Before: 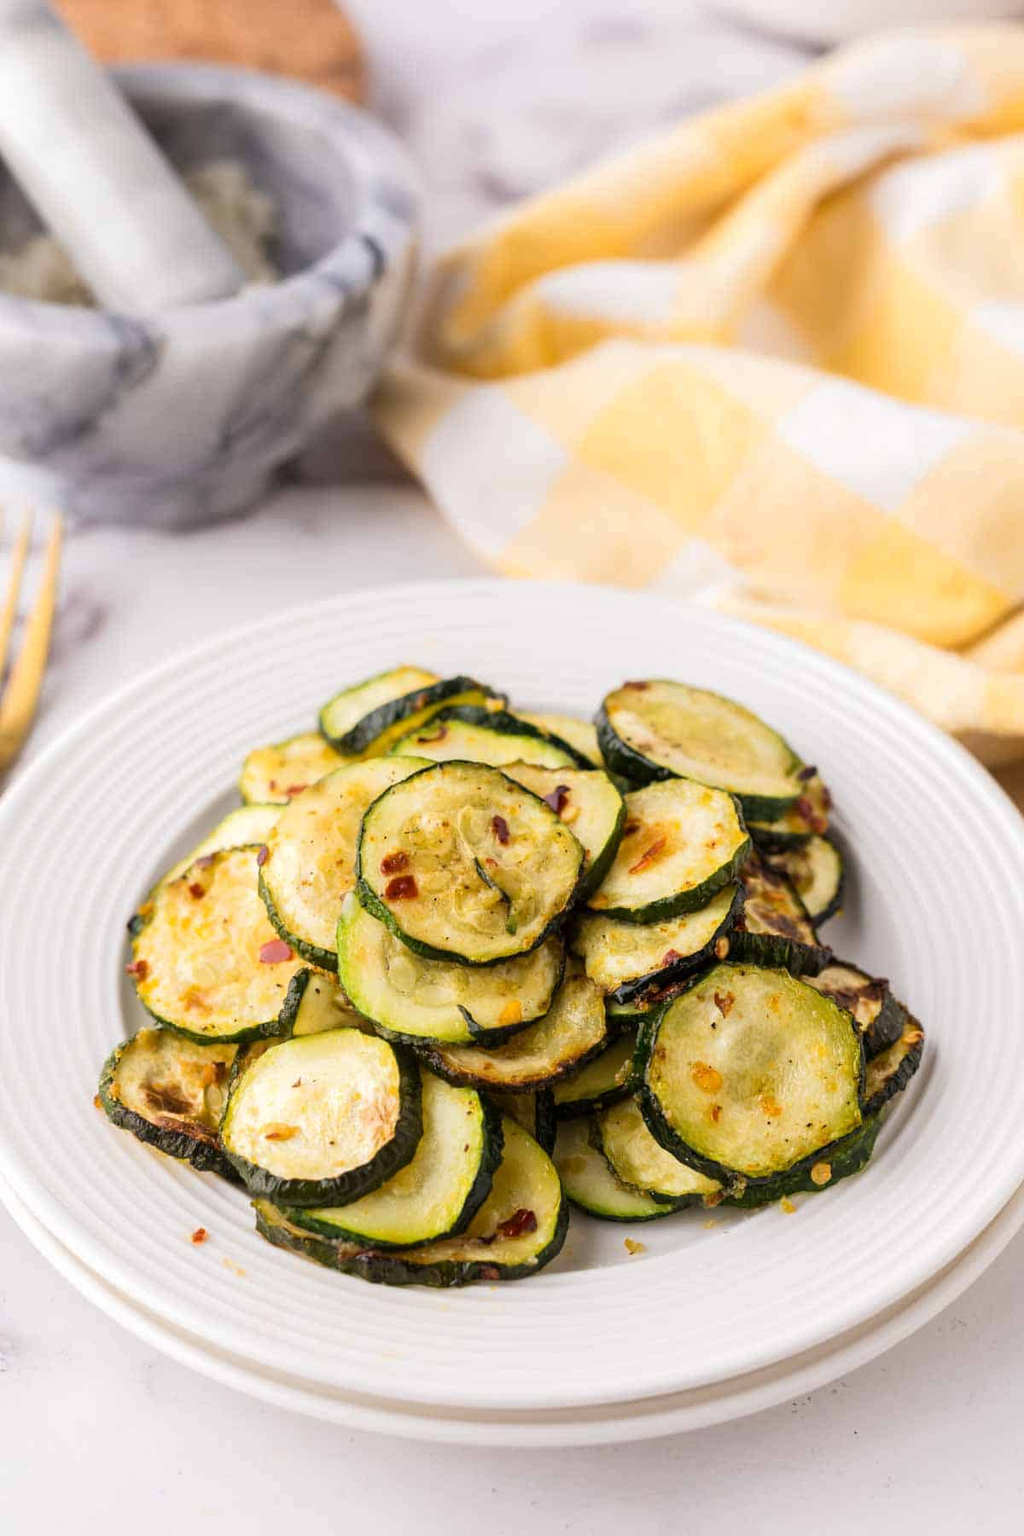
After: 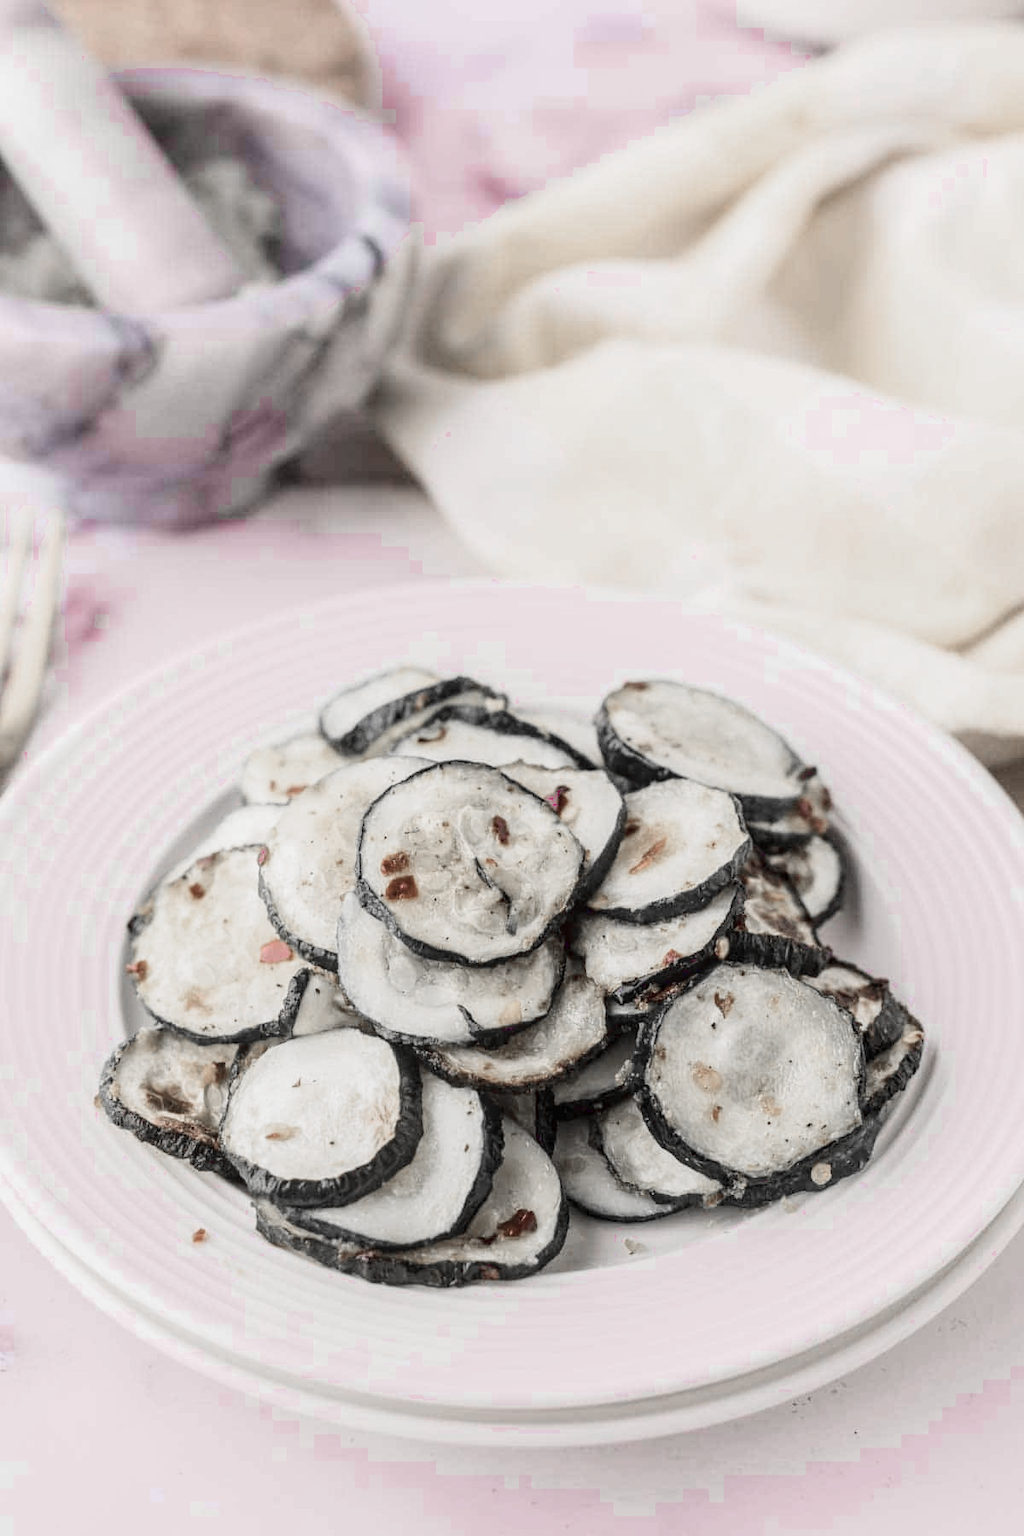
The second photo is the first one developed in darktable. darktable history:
local contrast: on, module defaults
tone curve: curves: ch0 [(0, 0.017) (0.239, 0.277) (0.508, 0.593) (0.826, 0.855) (1, 0.945)]; ch1 [(0, 0) (0.401, 0.42) (0.442, 0.47) (0.492, 0.498) (0.511, 0.504) (0.555, 0.586) (0.681, 0.739) (1, 1)]; ch2 [(0, 0) (0.411, 0.433) (0.5, 0.504) (0.545, 0.574) (1, 1)], color space Lab, linked channels, preserve colors none
color zones: curves: ch0 [(0, 0.278) (0.143, 0.5) (0.286, 0.5) (0.429, 0.5) (0.571, 0.5) (0.714, 0.5) (0.857, 0.5) (1, 0.5)]; ch1 [(0, 1) (0.143, 0.165) (0.286, 0) (0.429, 0) (0.571, 0) (0.714, 0) (0.857, 0.5) (1, 0.5)]; ch2 [(0, 0.508) (0.143, 0.5) (0.286, 0.5) (0.429, 0.5) (0.571, 0.5) (0.714, 0.5) (0.857, 0.5) (1, 0.5)]
